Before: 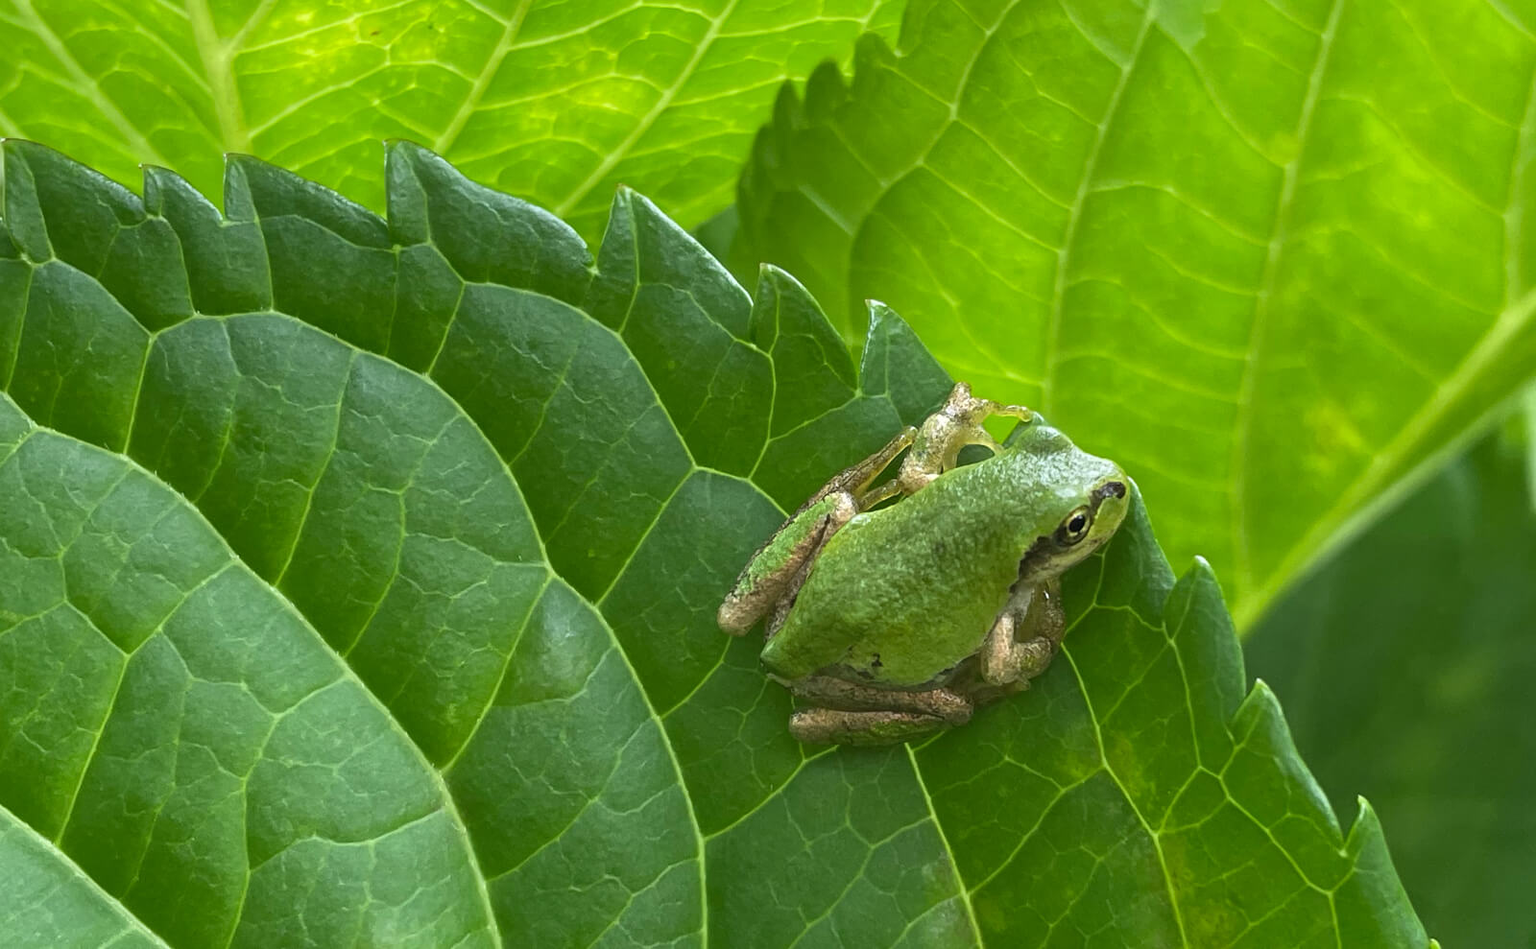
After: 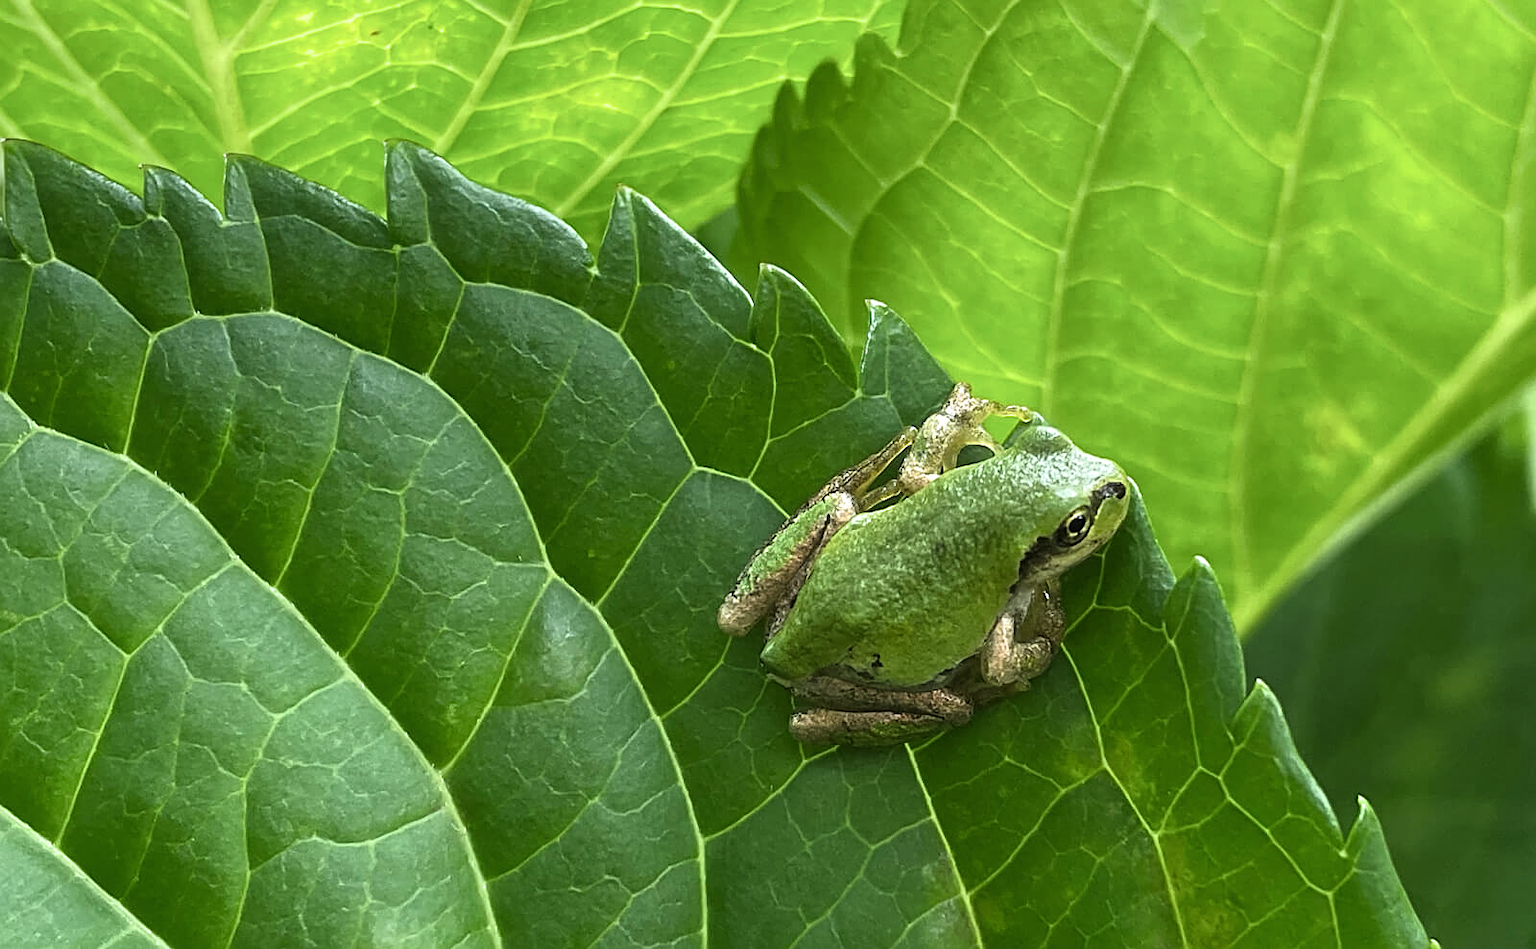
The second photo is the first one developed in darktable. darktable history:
exposure: exposure -0.048 EV, compensate highlight preservation false
sharpen: on, module defaults
haze removal: strength -0.05
filmic rgb: white relative exposure 2.34 EV, hardness 6.59
